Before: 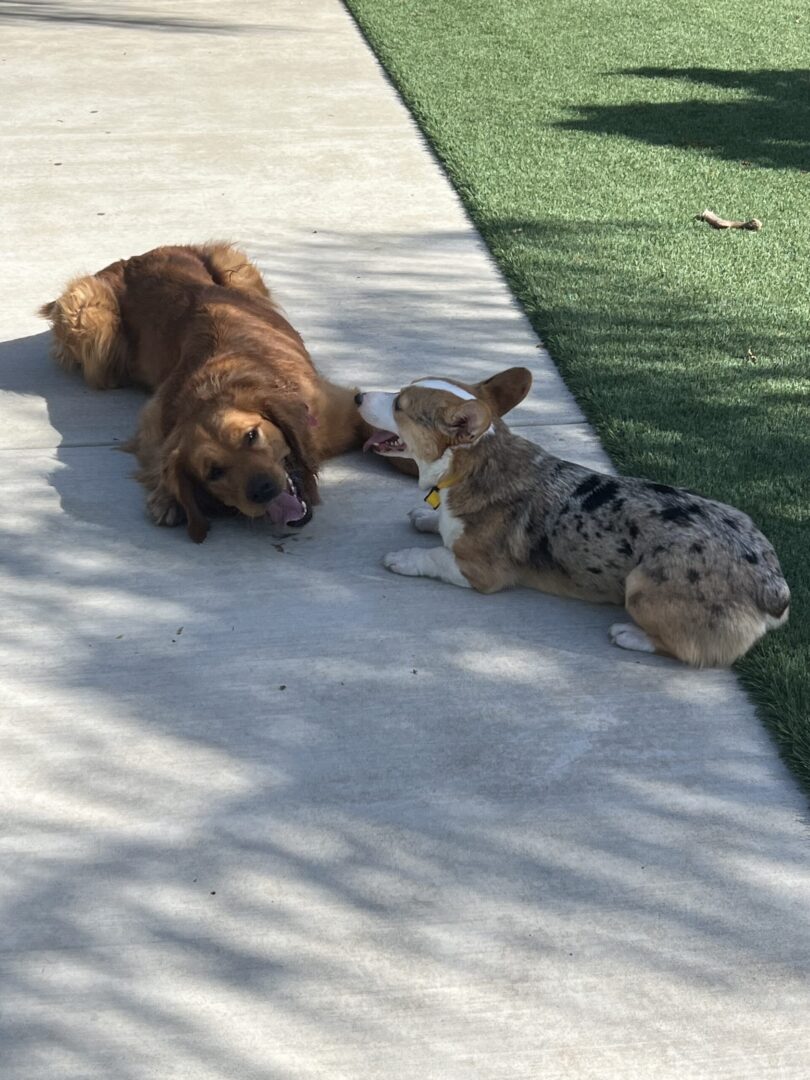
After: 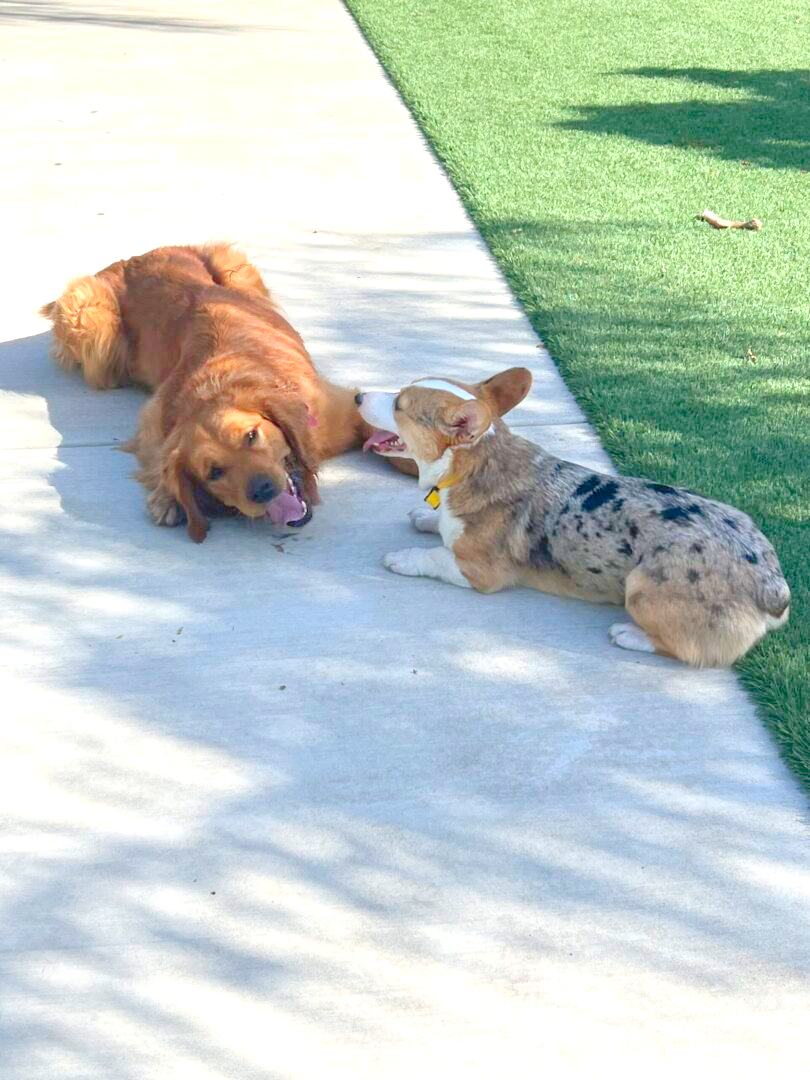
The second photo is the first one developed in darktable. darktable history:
levels: levels [0.008, 0.318, 0.836]
